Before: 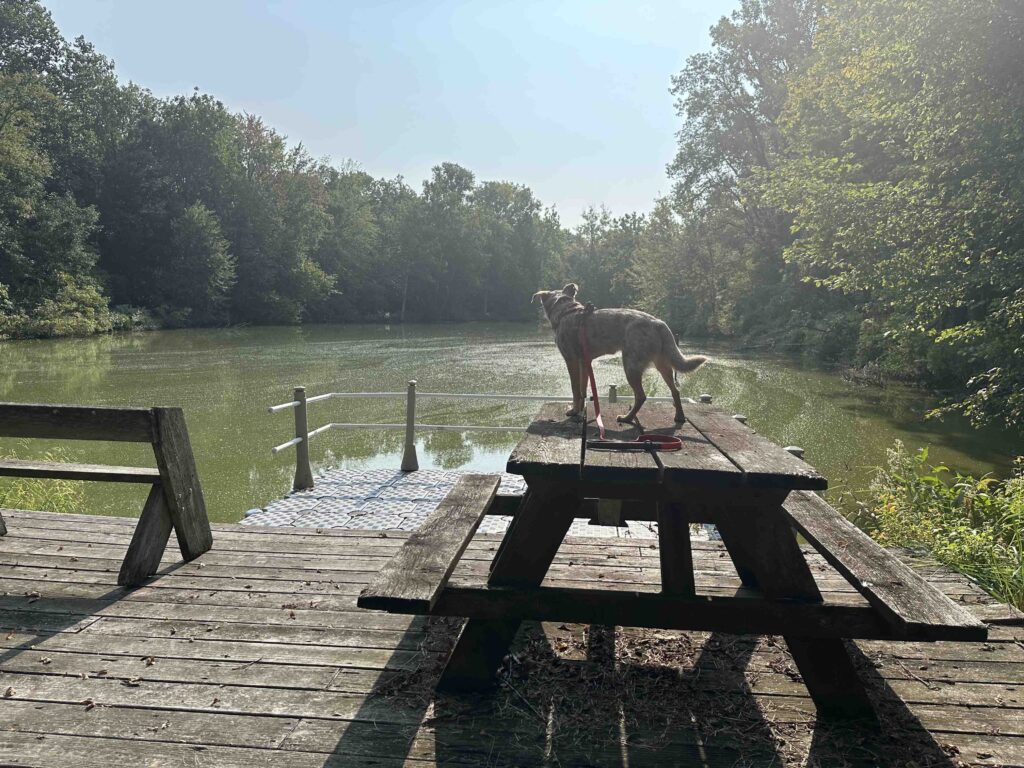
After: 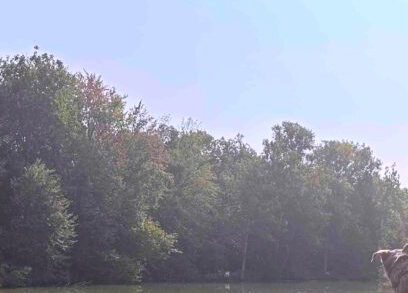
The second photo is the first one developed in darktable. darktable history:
crop: left 15.716%, top 5.424%, right 44.368%, bottom 56.317%
color calibration: output R [1.063, -0.012, -0.003, 0], output B [-0.079, 0.047, 1, 0], illuminant as shot in camera, x 0.358, y 0.373, temperature 4628.91 K
contrast brightness saturation: contrast 0.072, brightness 0.075, saturation 0.181
color correction: highlights a* -3.21, highlights b* -6.15, shadows a* 3.12, shadows b* 5.34
